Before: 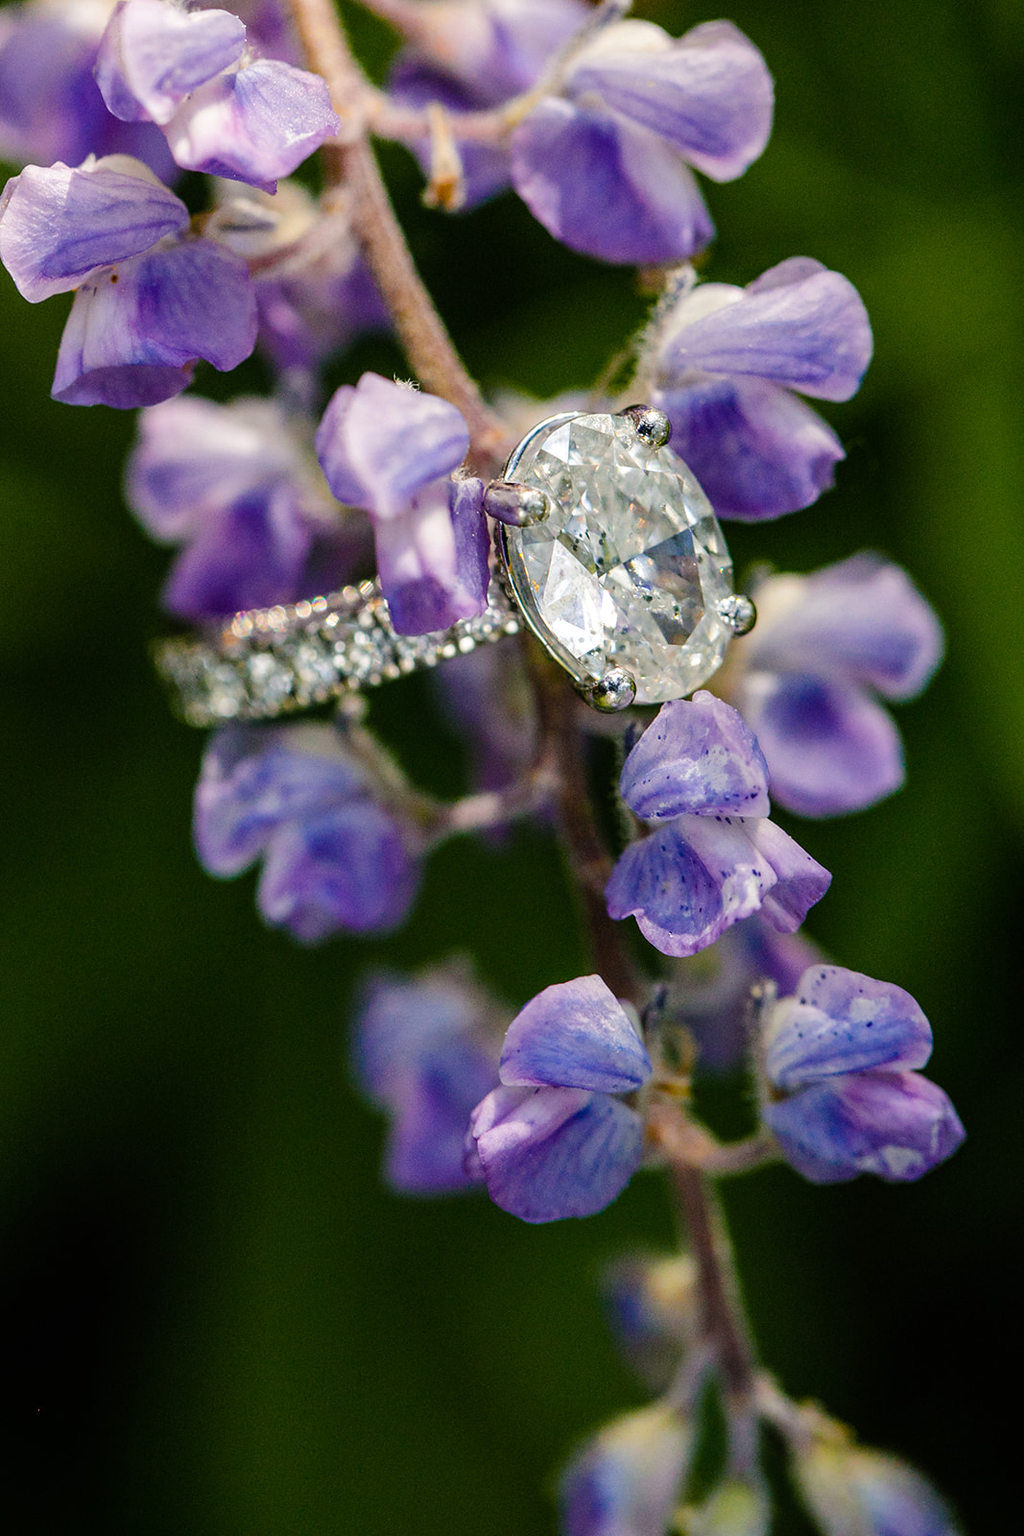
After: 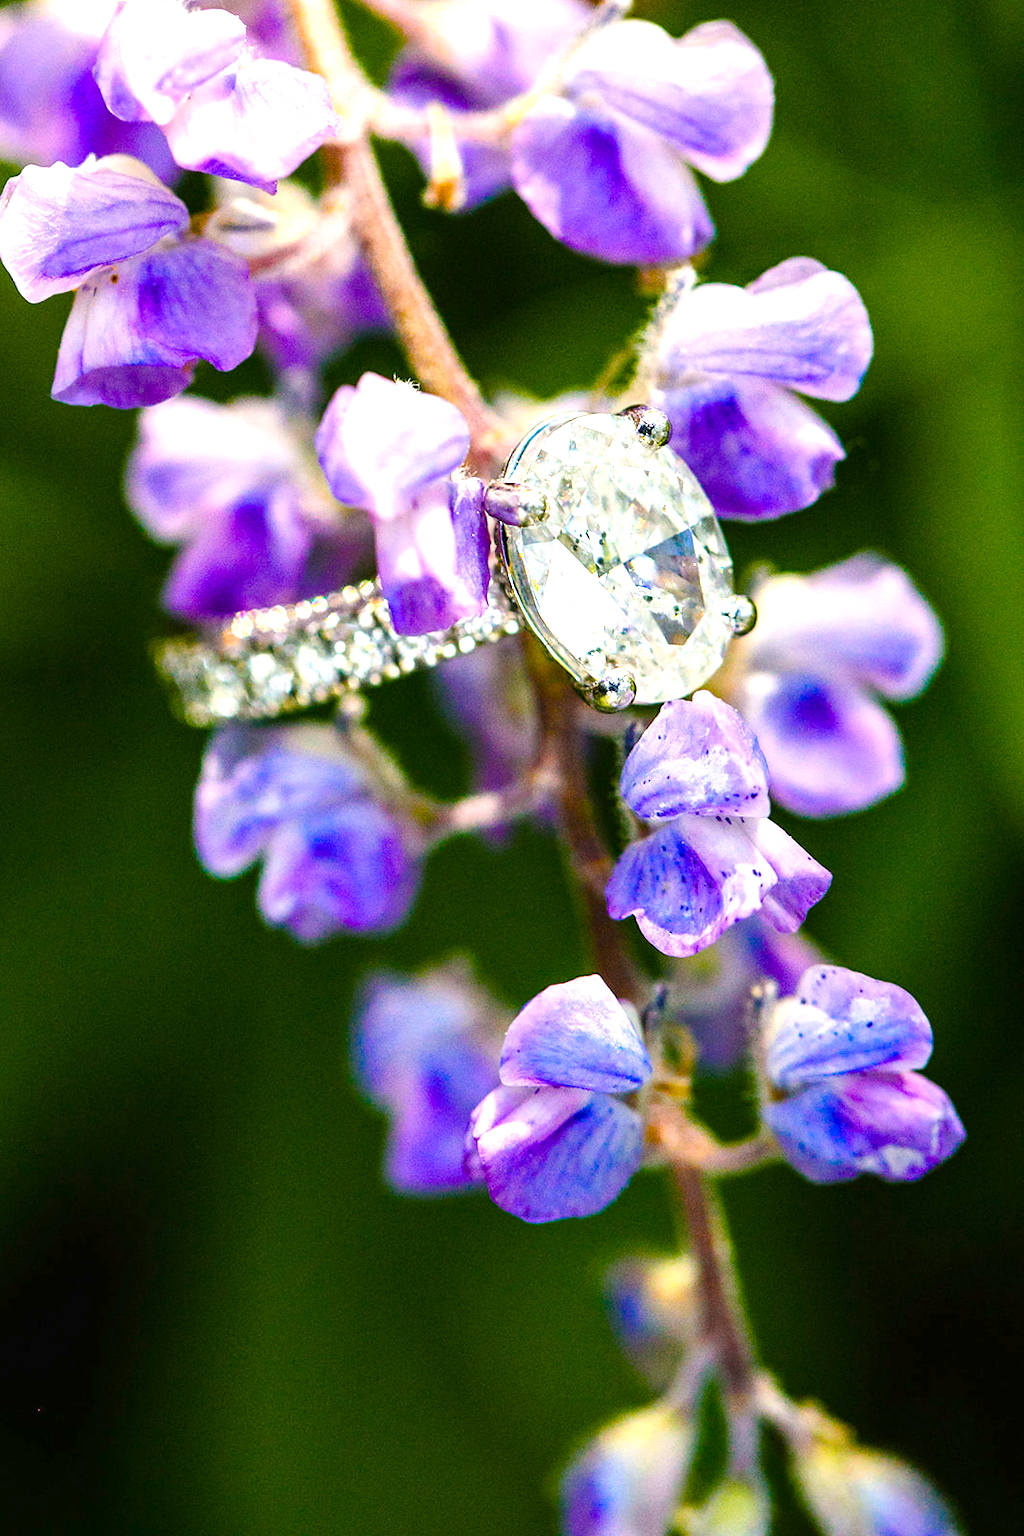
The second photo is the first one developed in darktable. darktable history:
color balance rgb: linear chroma grading › global chroma 33.104%, perceptual saturation grading › global saturation 0.207%, perceptual saturation grading › highlights -14.624%, perceptual saturation grading › shadows 25.632%
exposure: black level correction 0, exposure 0.499 EV, compensate exposure bias true, compensate highlight preservation false
